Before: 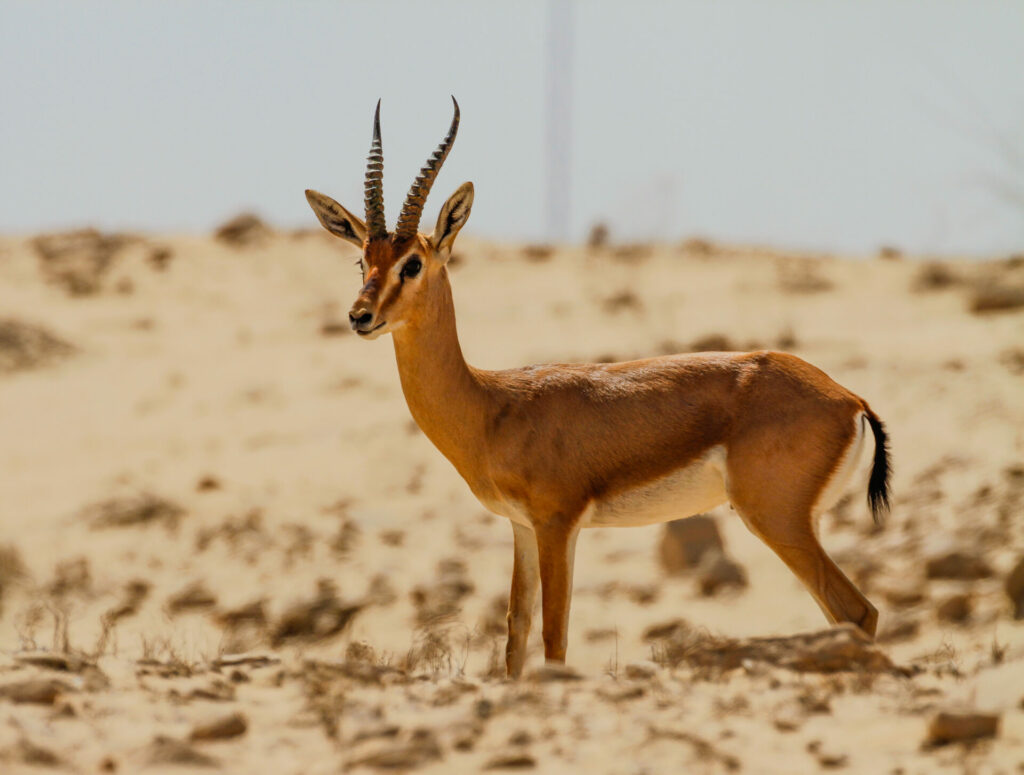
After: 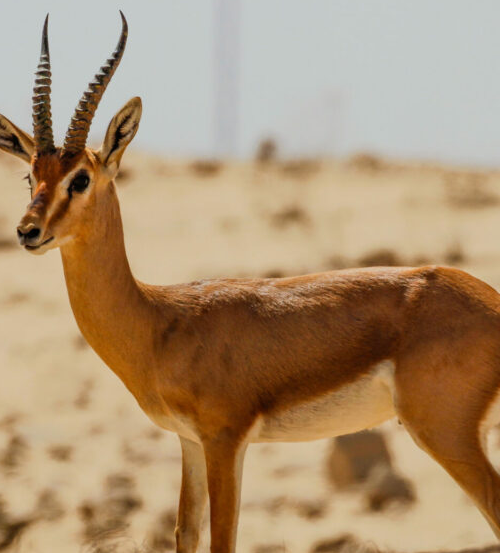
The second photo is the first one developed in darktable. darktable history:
crop: left 32.502%, top 11.001%, right 18.599%, bottom 17.566%
